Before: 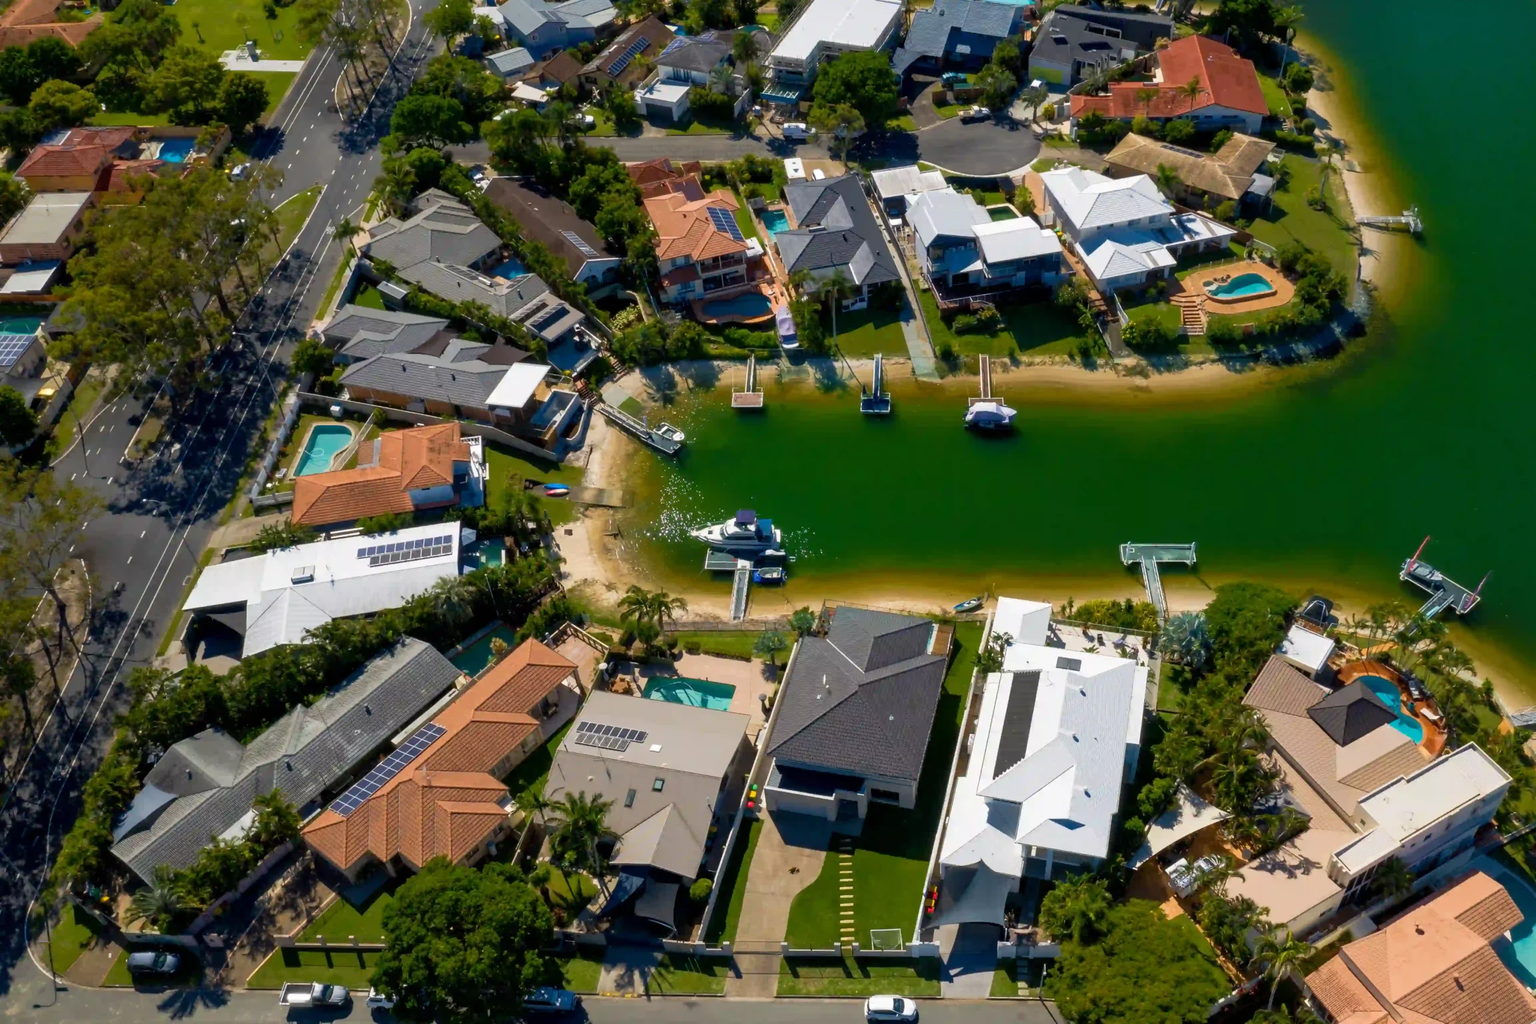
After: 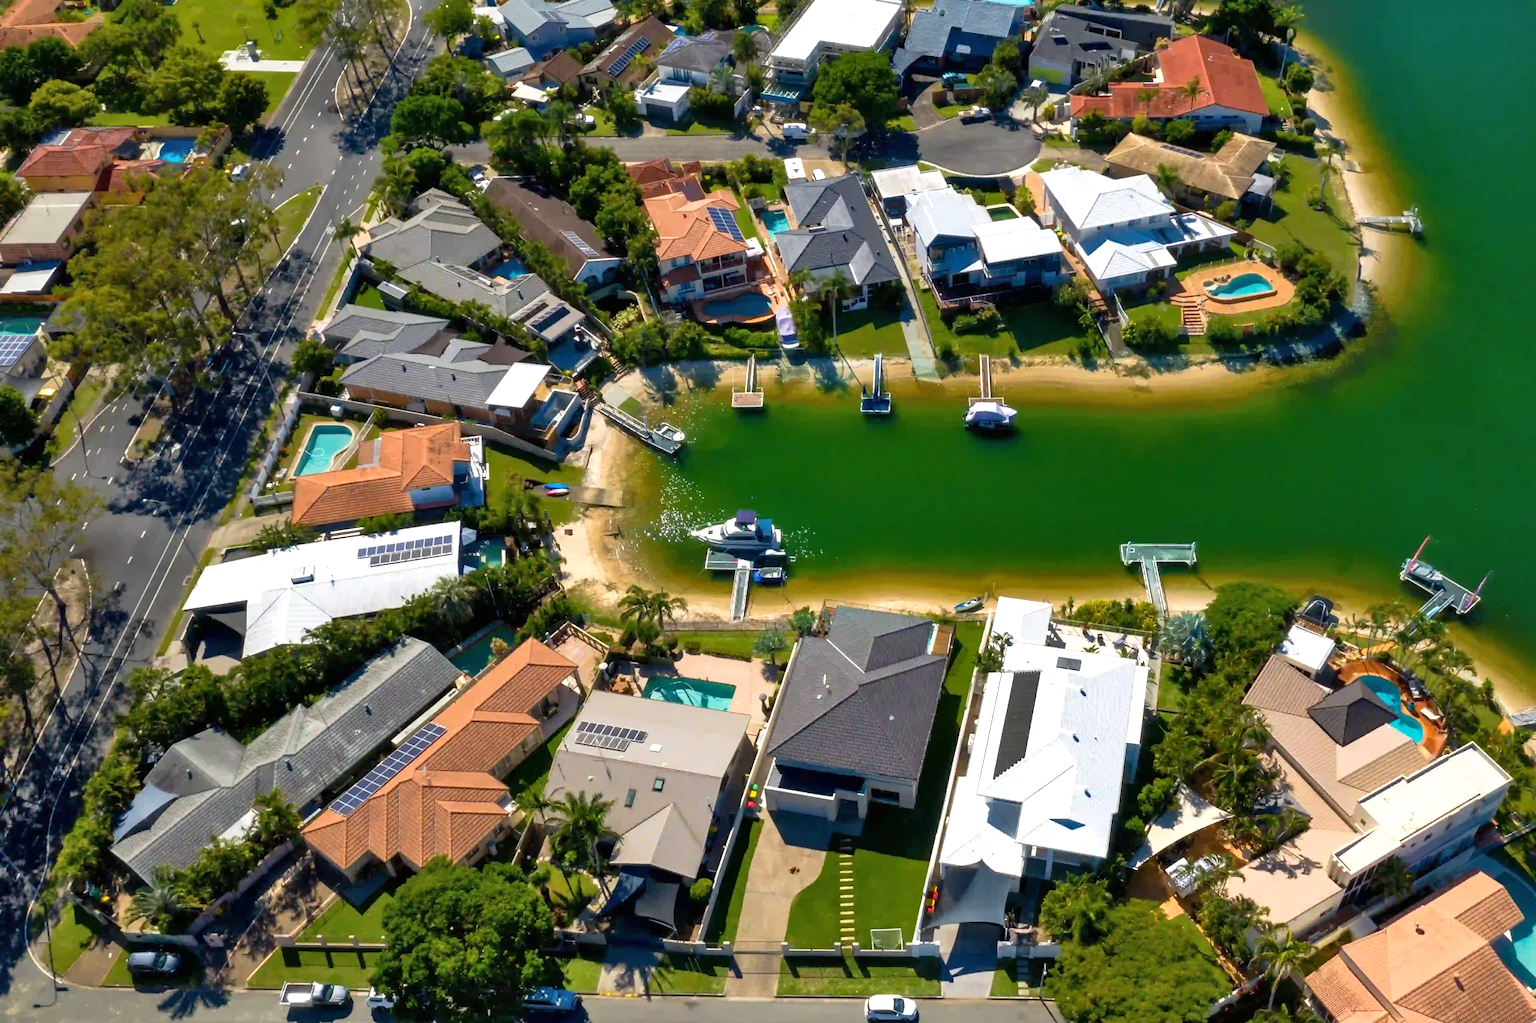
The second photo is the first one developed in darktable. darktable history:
exposure: black level correction 0, exposure 0.498 EV, compensate exposure bias true, compensate highlight preservation false
shadows and highlights: soften with gaussian
